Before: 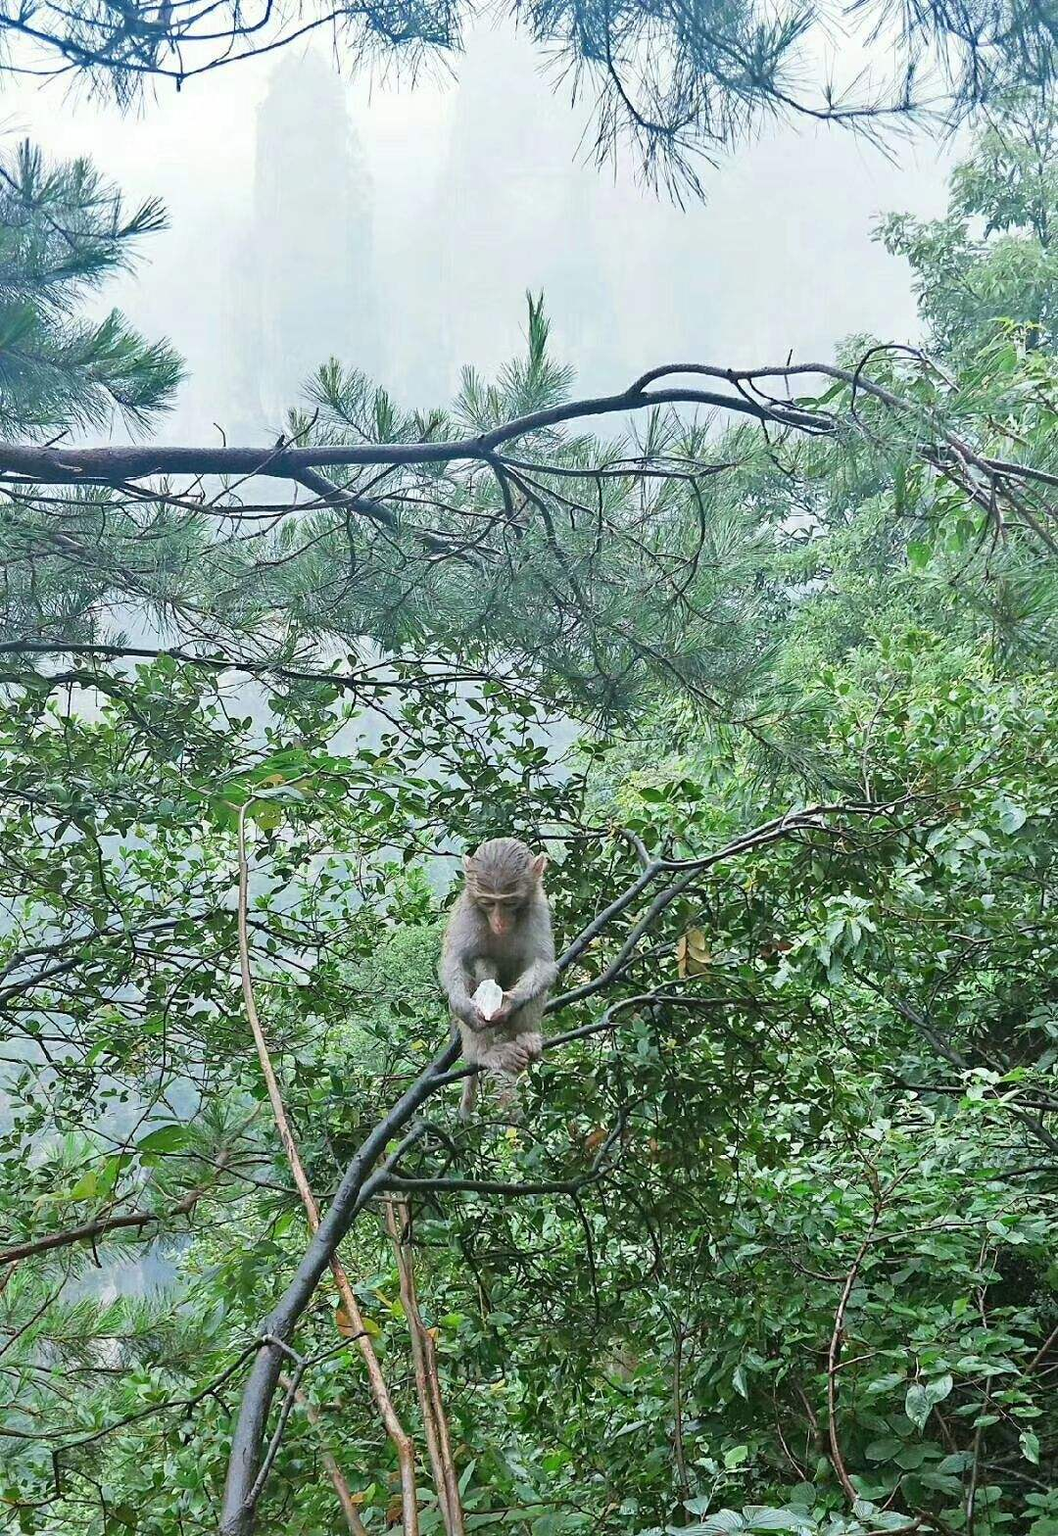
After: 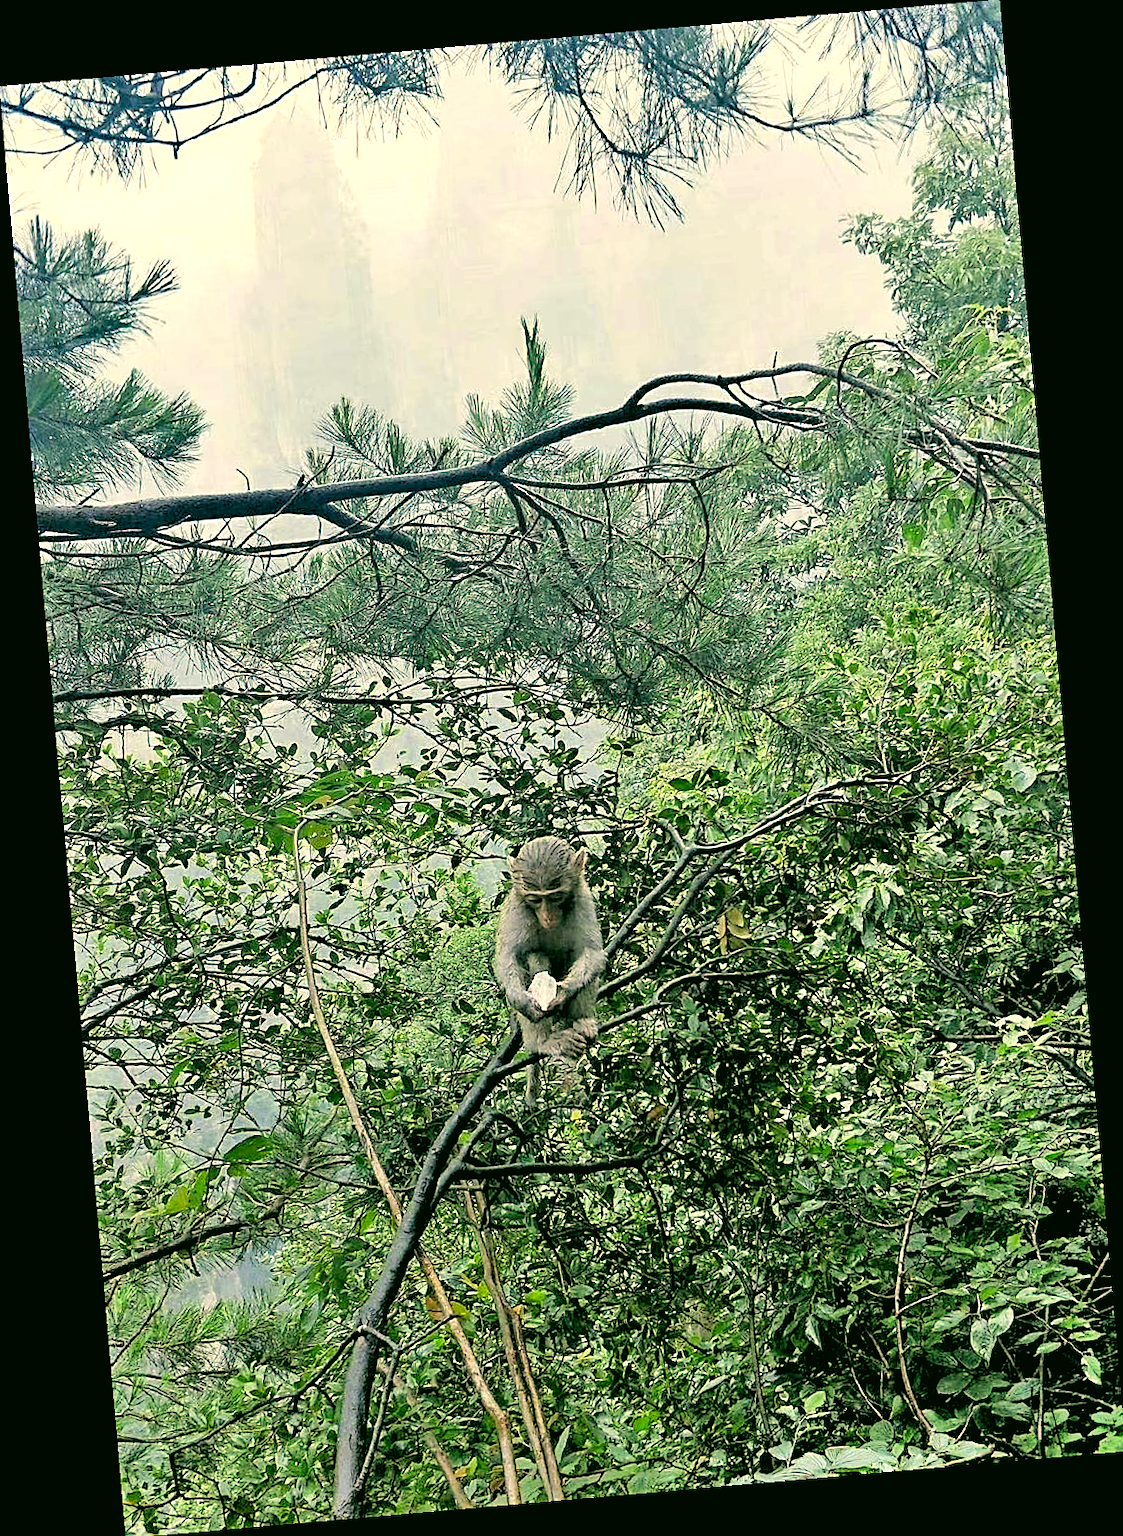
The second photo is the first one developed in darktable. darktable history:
rgb levels: levels [[0.034, 0.472, 0.904], [0, 0.5, 1], [0, 0.5, 1]]
sharpen: on, module defaults
white balance: red 0.976, blue 1.04
color correction: highlights a* 5.3, highlights b* 24.26, shadows a* -15.58, shadows b* 4.02
rotate and perspective: rotation -4.98°, automatic cropping off
shadows and highlights: shadows 52.34, highlights -28.23, soften with gaussian
